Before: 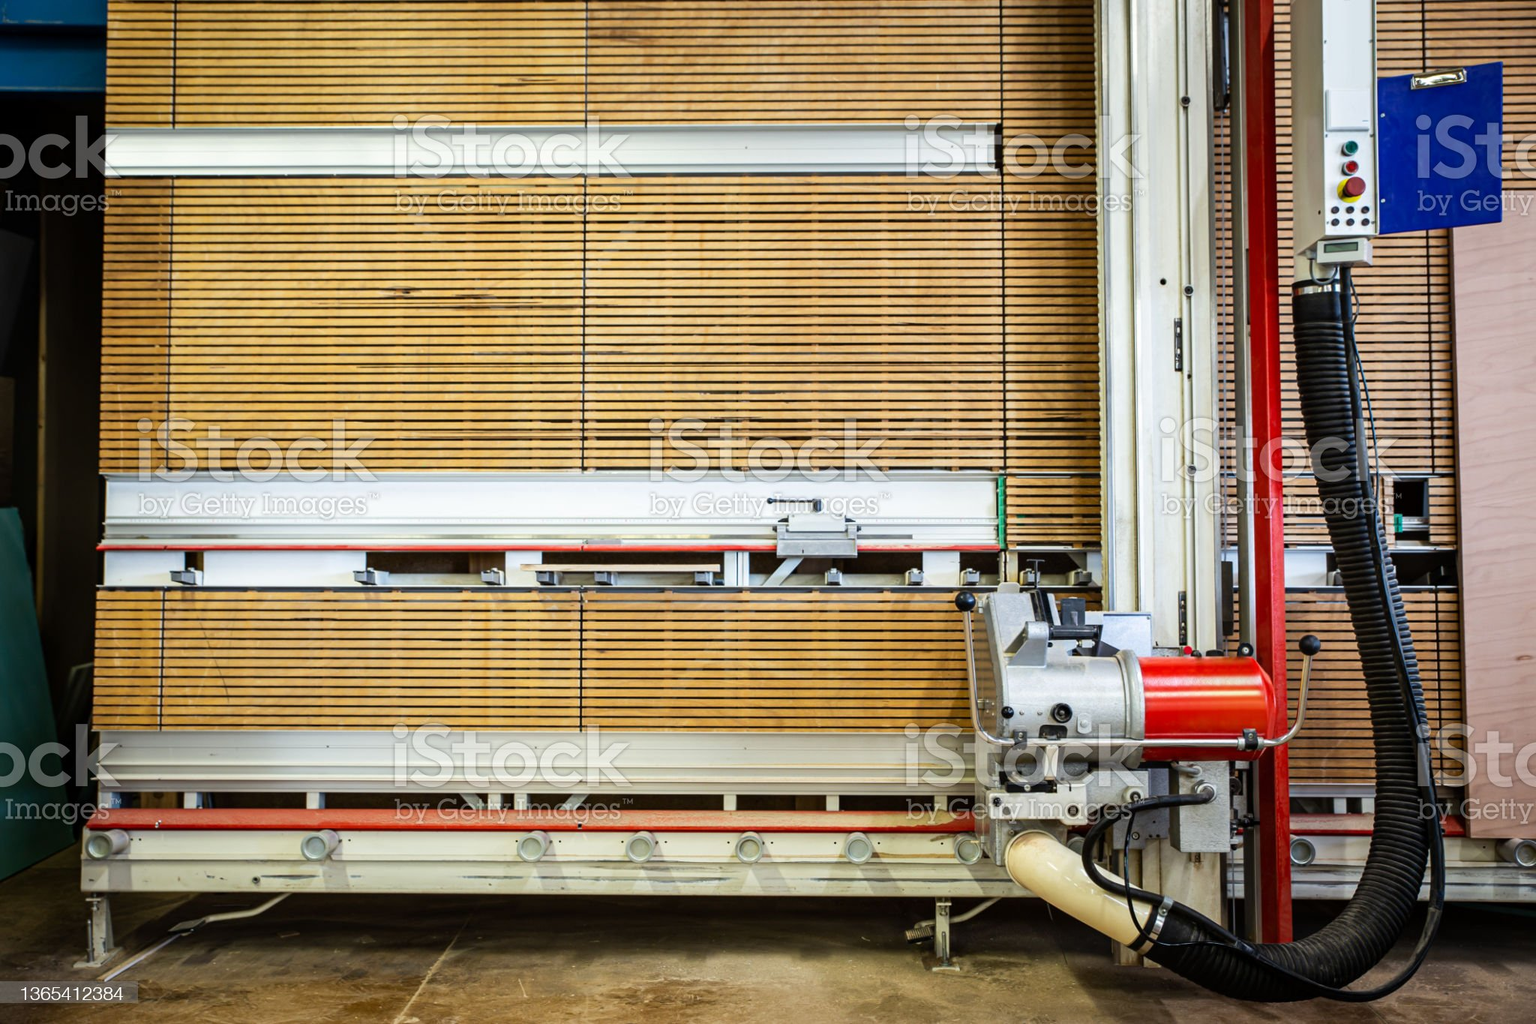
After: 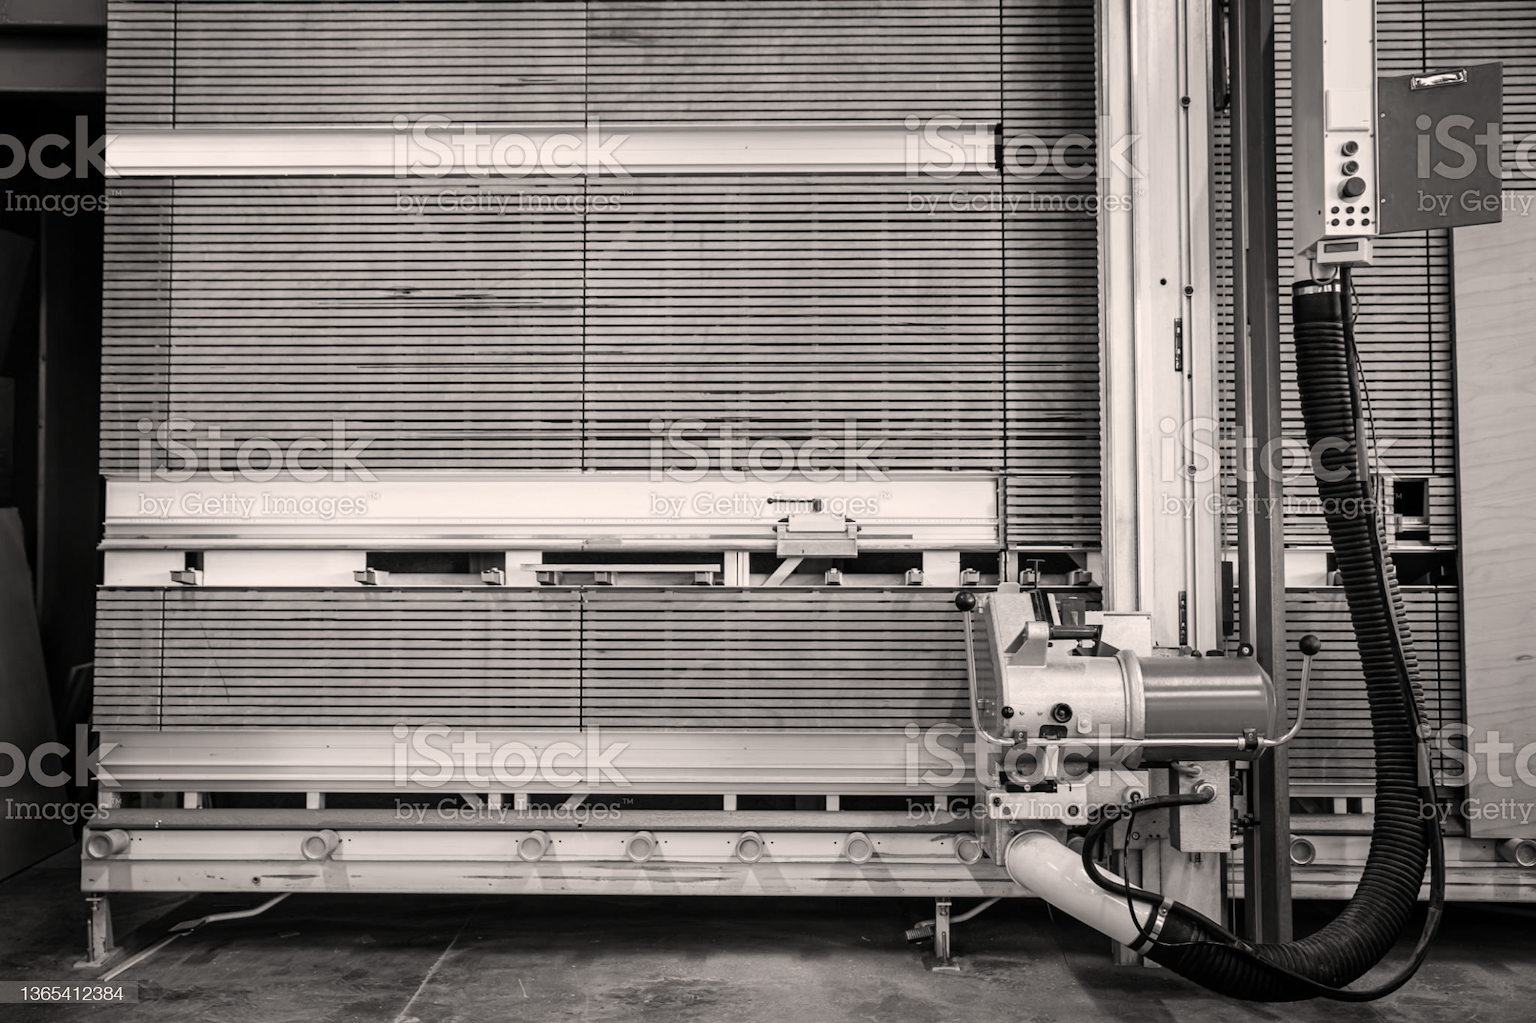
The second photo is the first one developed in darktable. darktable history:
color correction: highlights a* 3.84, highlights b* 5.07
color calibration: output gray [0.21, 0.42, 0.37, 0], gray › normalize channels true, illuminant same as pipeline (D50), adaptation XYZ, x 0.346, y 0.359, gamut compression 0
